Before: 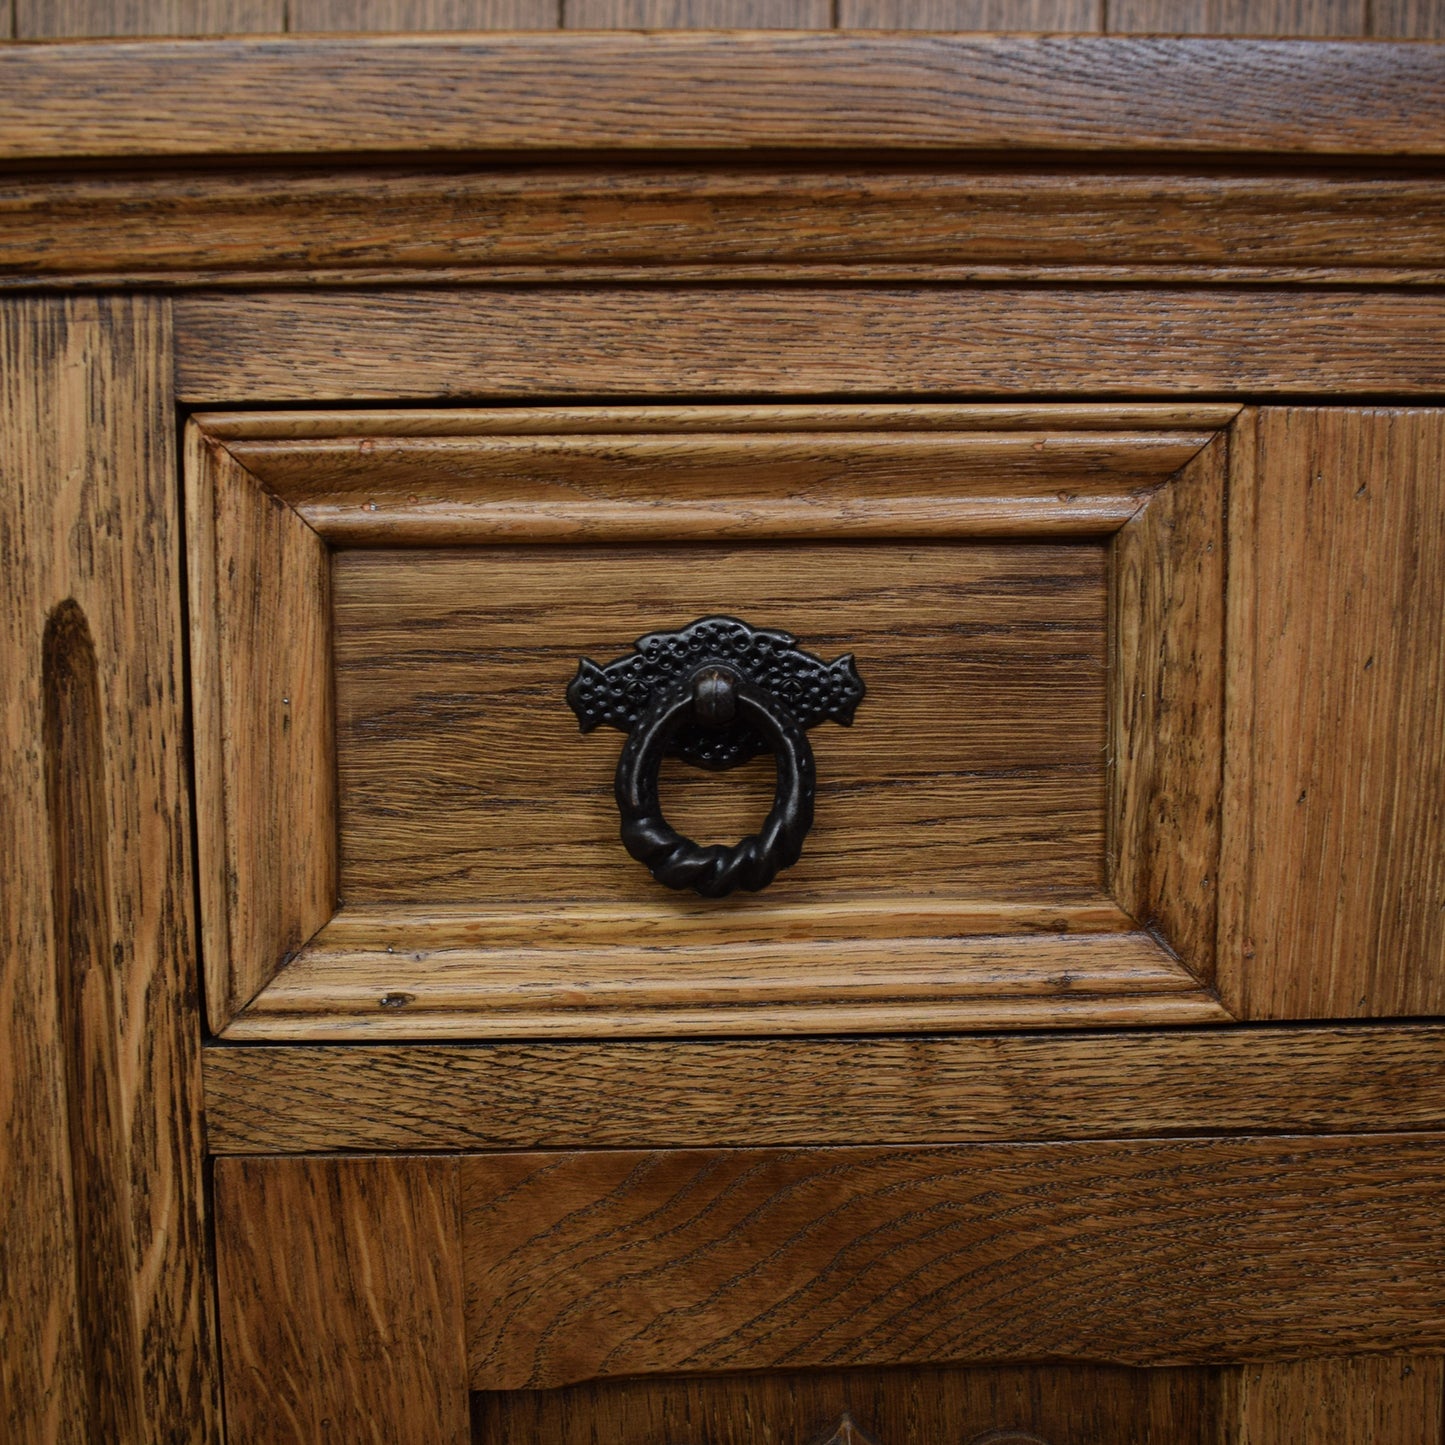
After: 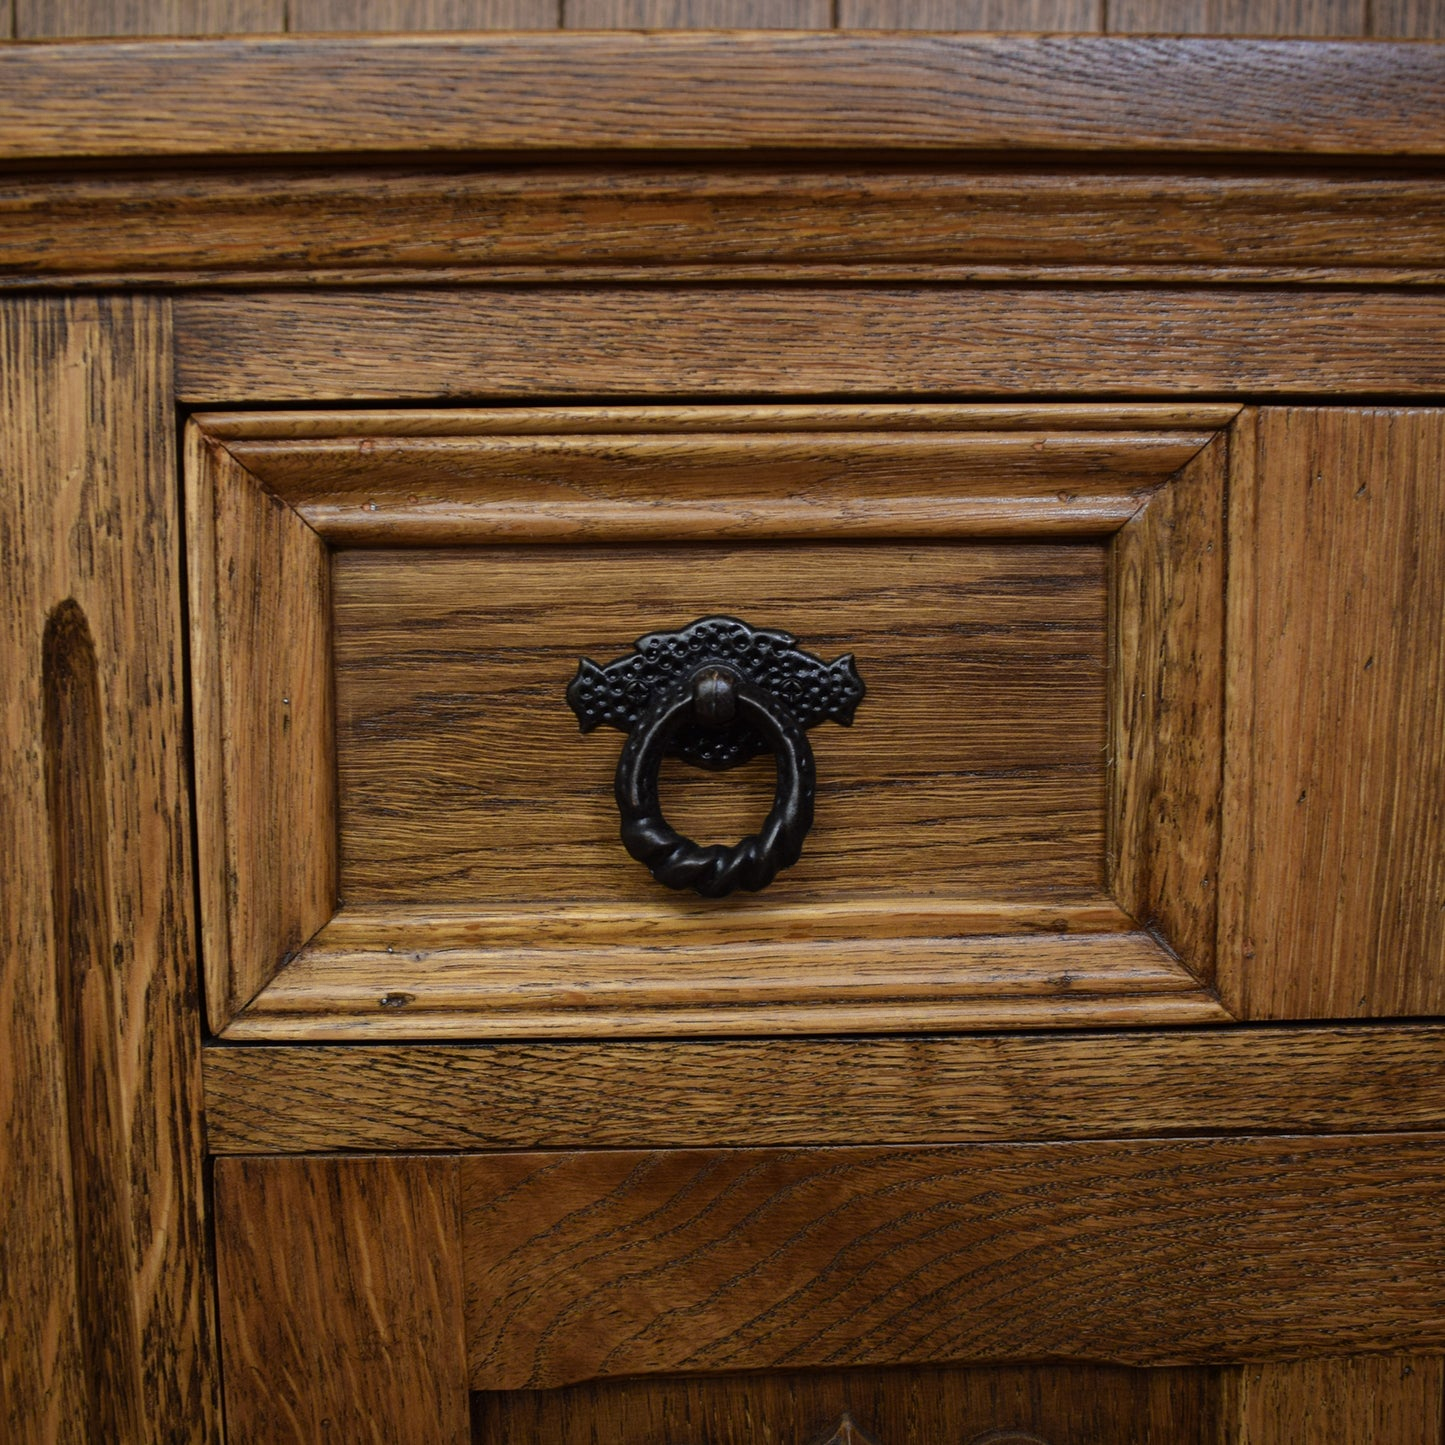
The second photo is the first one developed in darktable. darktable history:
color zones: curves: ch0 [(0, 0.485) (0.178, 0.476) (0.261, 0.623) (0.411, 0.403) (0.708, 0.603) (0.934, 0.412)]; ch1 [(0.003, 0.485) (0.149, 0.496) (0.229, 0.584) (0.326, 0.551) (0.484, 0.262) (0.757, 0.643)]
